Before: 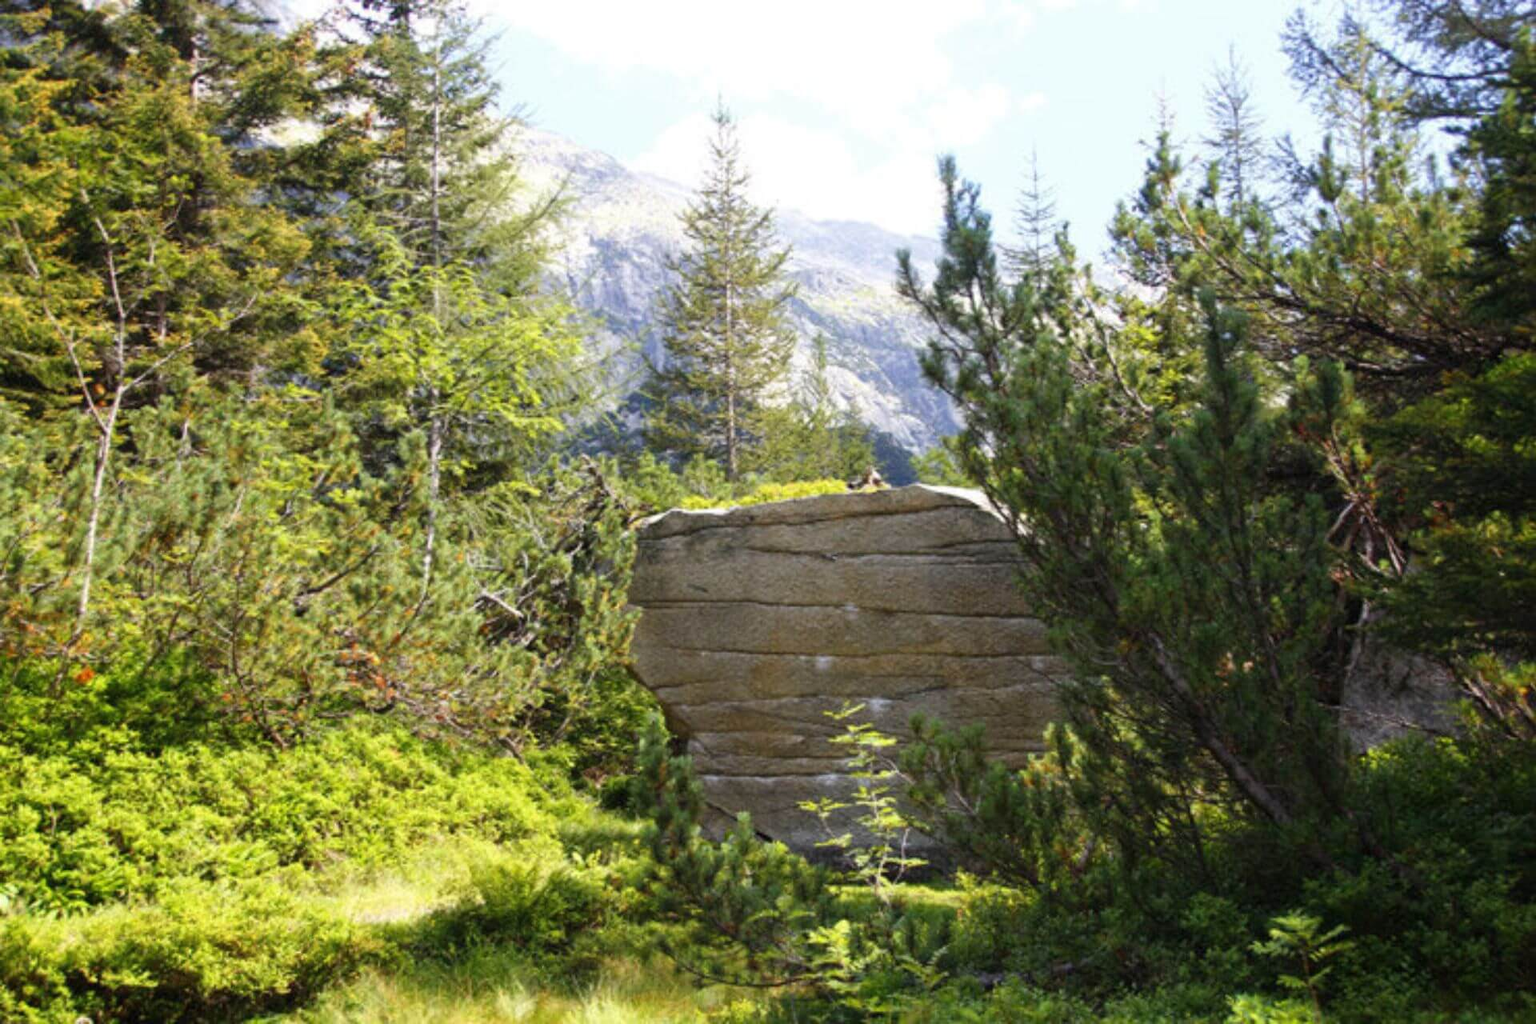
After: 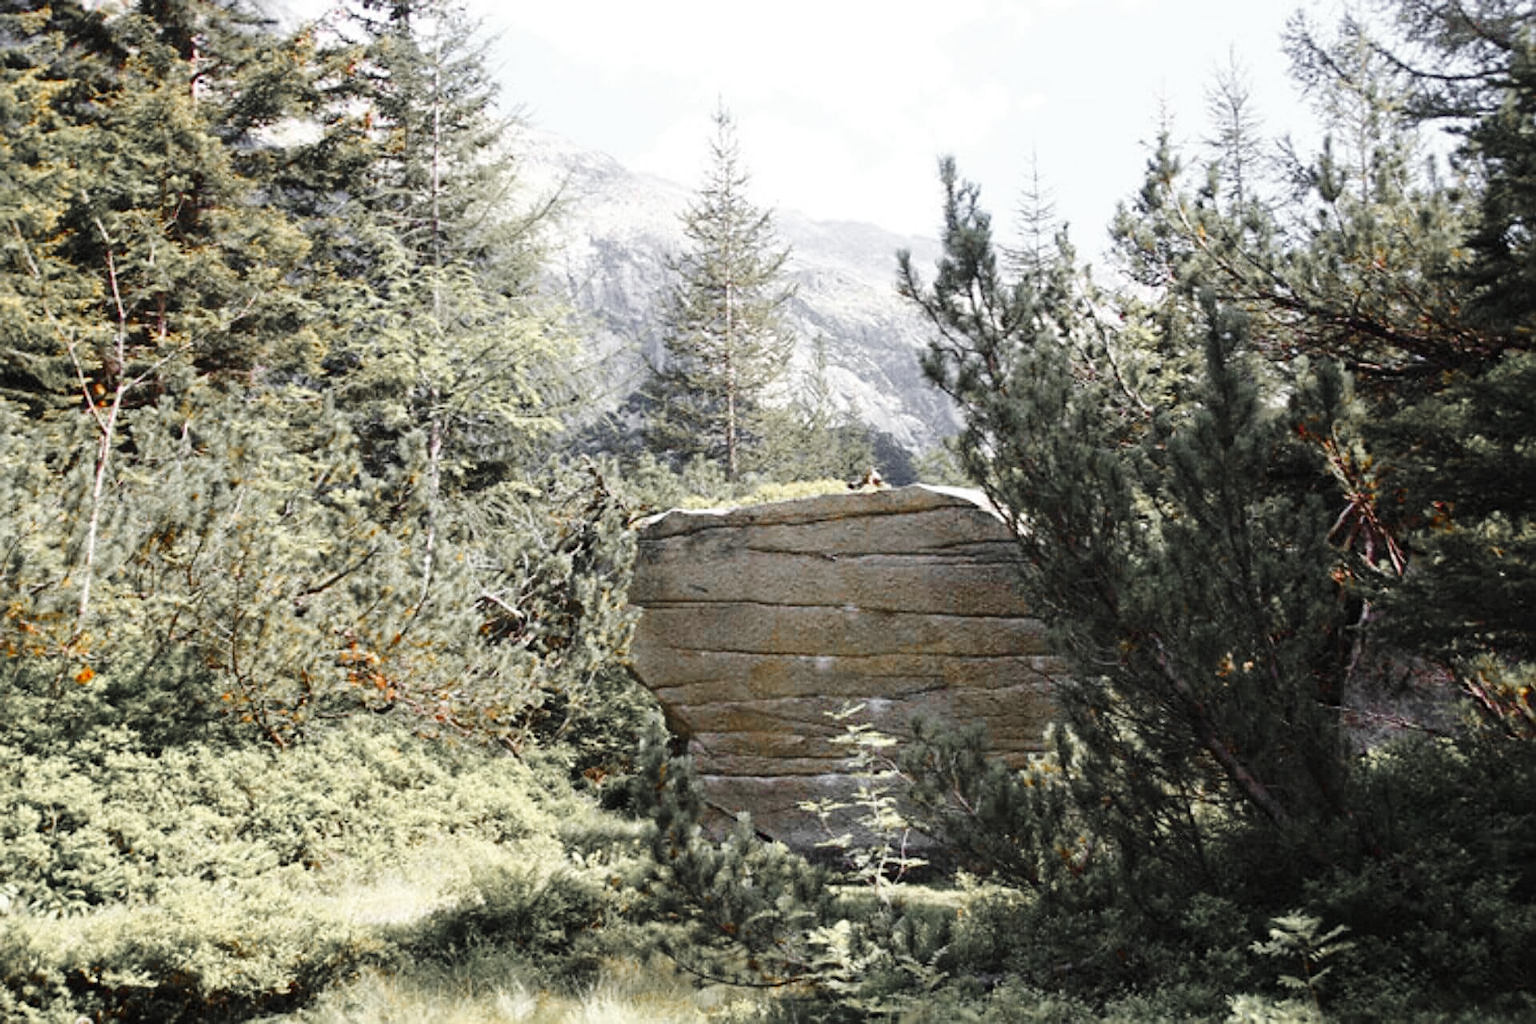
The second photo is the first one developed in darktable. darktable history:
sharpen: on, module defaults
tone curve: curves: ch0 [(0, 0) (0.003, 0.015) (0.011, 0.019) (0.025, 0.026) (0.044, 0.041) (0.069, 0.057) (0.1, 0.085) (0.136, 0.116) (0.177, 0.158) (0.224, 0.215) (0.277, 0.286) (0.335, 0.367) (0.399, 0.452) (0.468, 0.534) (0.543, 0.612) (0.623, 0.698) (0.709, 0.775) (0.801, 0.858) (0.898, 0.928) (1, 1)], preserve colors none
color zones: curves: ch1 [(0, 0.638) (0.193, 0.442) (0.286, 0.15) (0.429, 0.14) (0.571, 0.142) (0.714, 0.154) (0.857, 0.175) (1, 0.638)]
